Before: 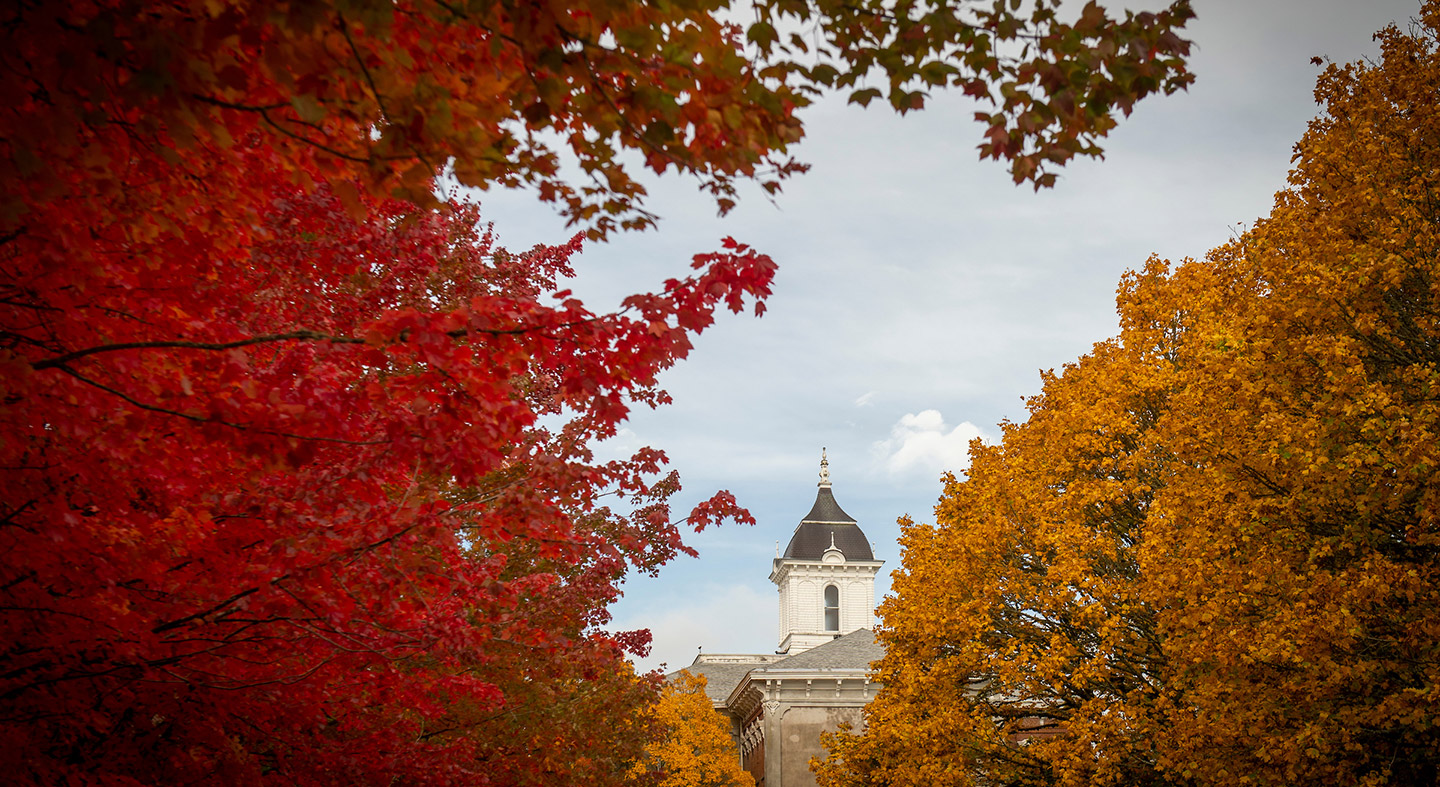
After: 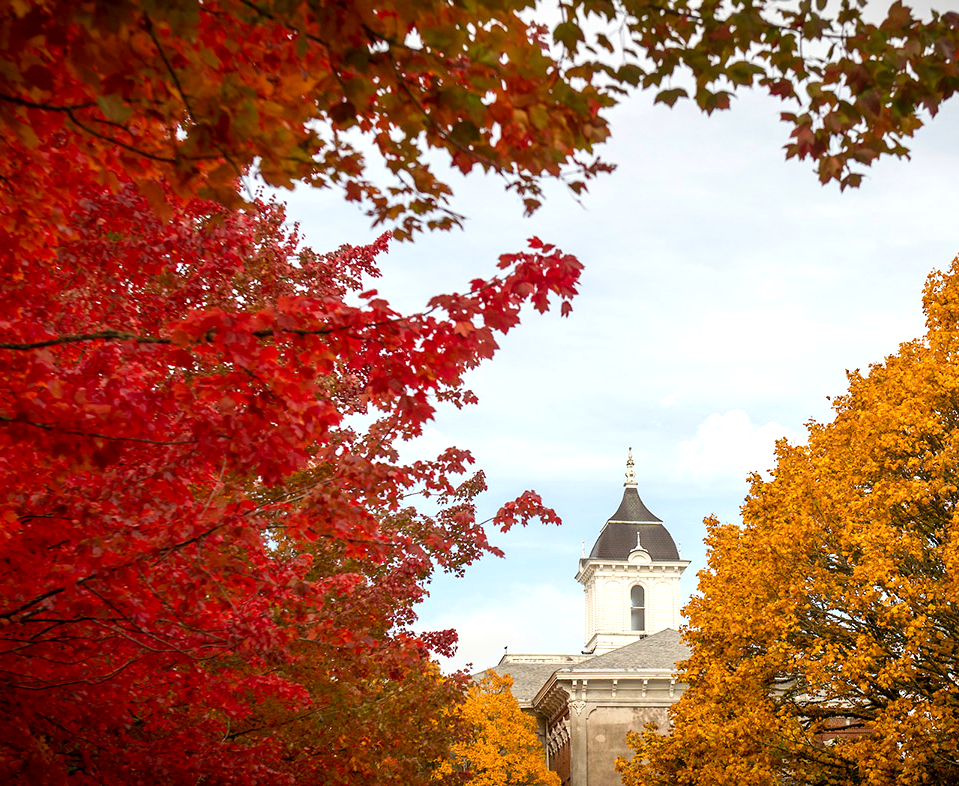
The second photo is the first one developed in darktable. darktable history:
crop and rotate: left 13.537%, right 19.796%
exposure: black level correction 0.001, exposure 0.5 EV, compensate exposure bias true, compensate highlight preservation false
contrast brightness saturation: contrast 0.1, brightness 0.02, saturation 0.02
